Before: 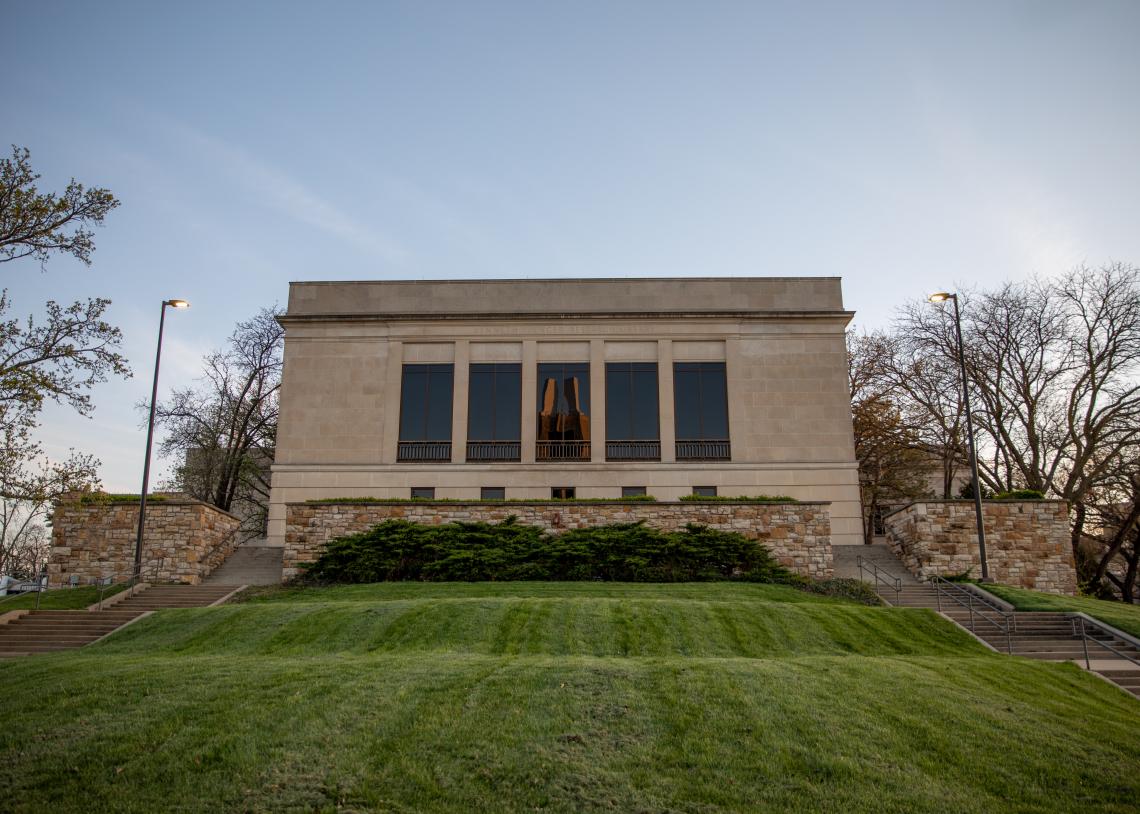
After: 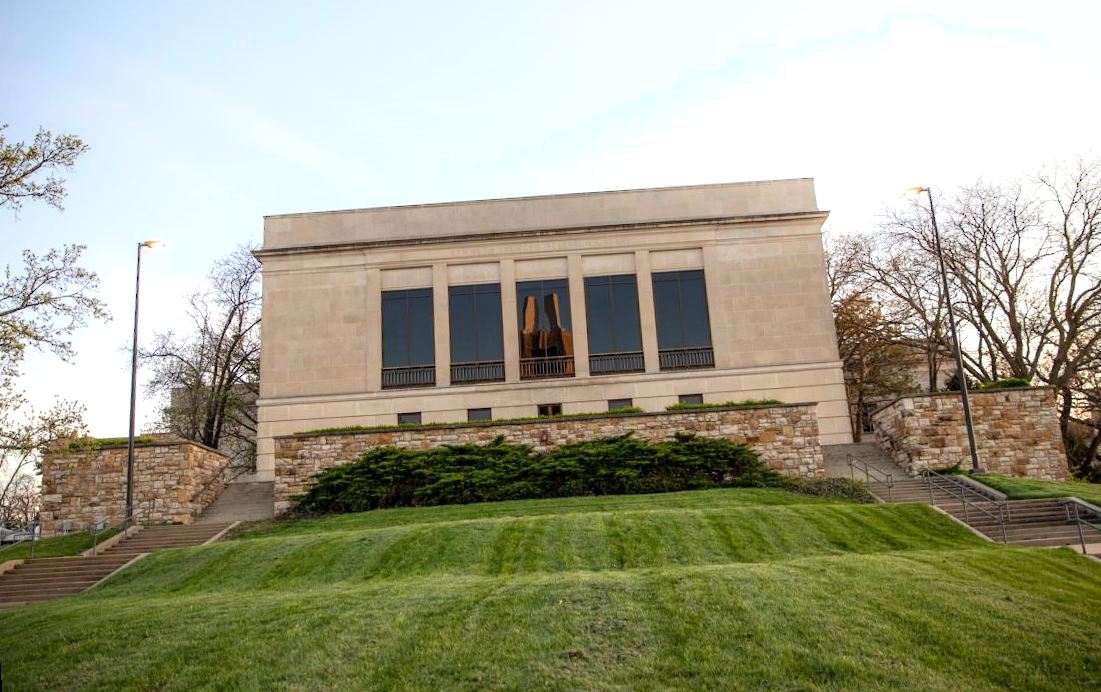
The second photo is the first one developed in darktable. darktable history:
crop and rotate: top 6.25%
shadows and highlights: shadows -40.15, highlights 62.88, soften with gaussian
tone equalizer: on, module defaults
color correction: highlights b* 3
rotate and perspective: rotation -3.52°, crop left 0.036, crop right 0.964, crop top 0.081, crop bottom 0.919
exposure: exposure 0.785 EV, compensate highlight preservation false
